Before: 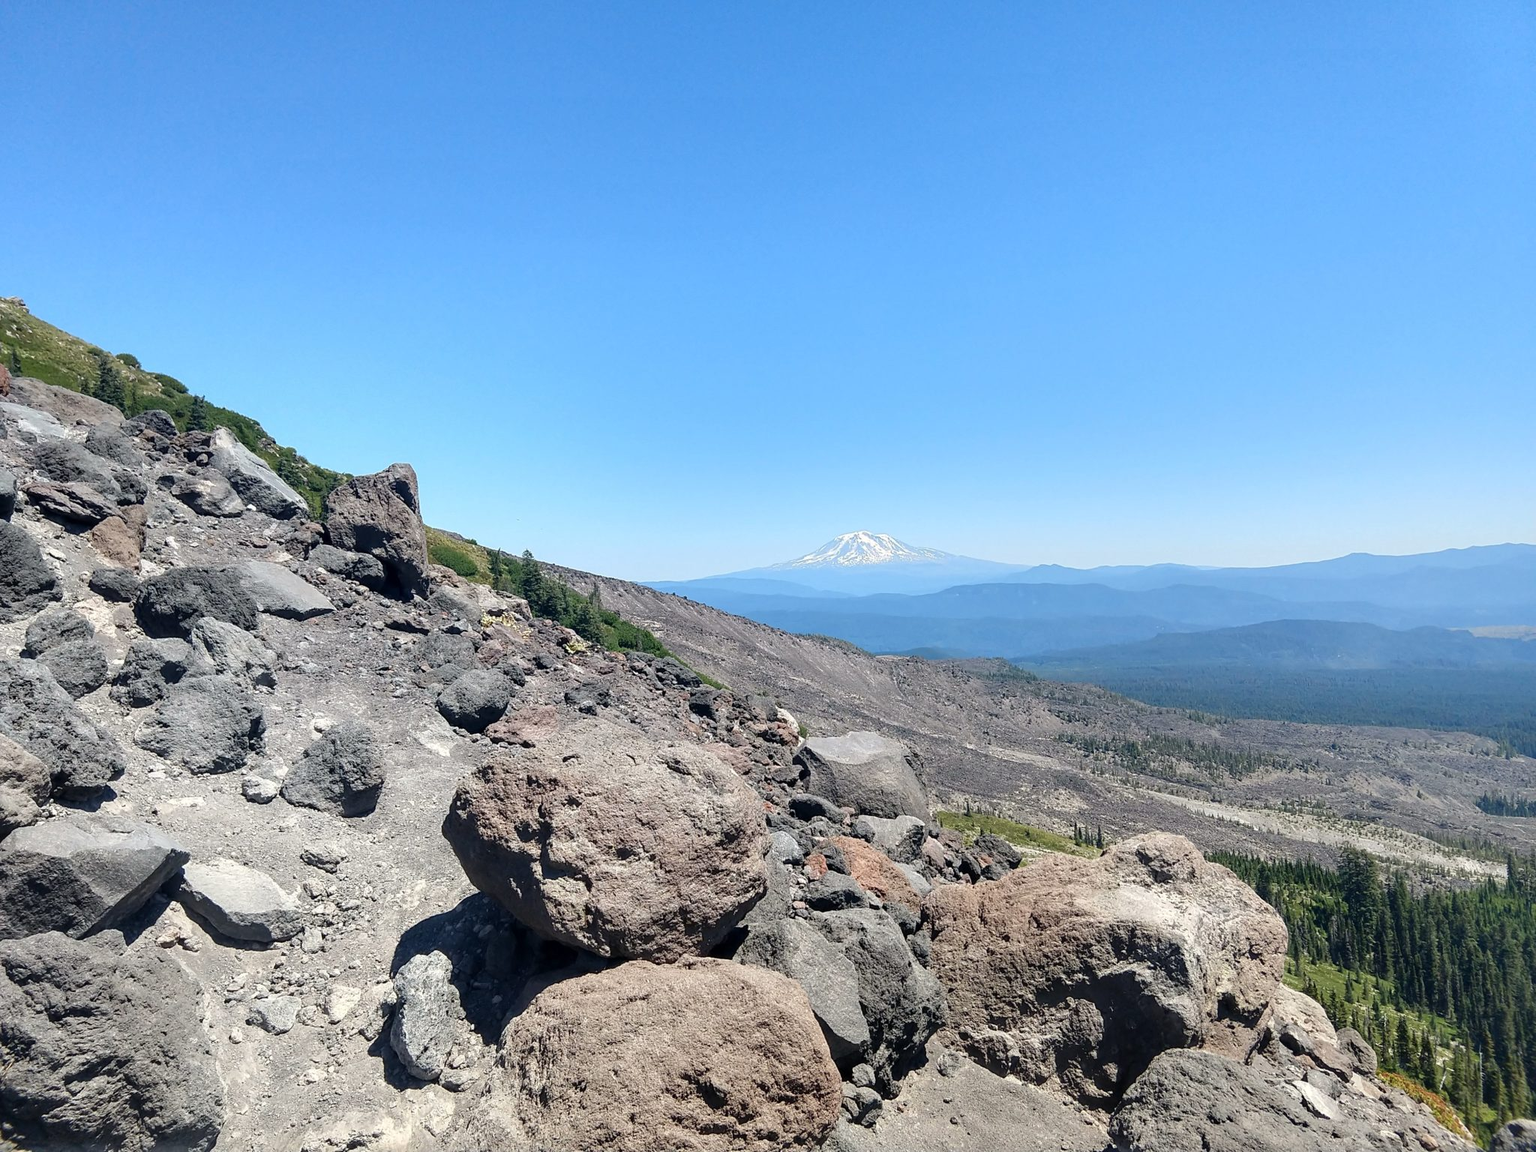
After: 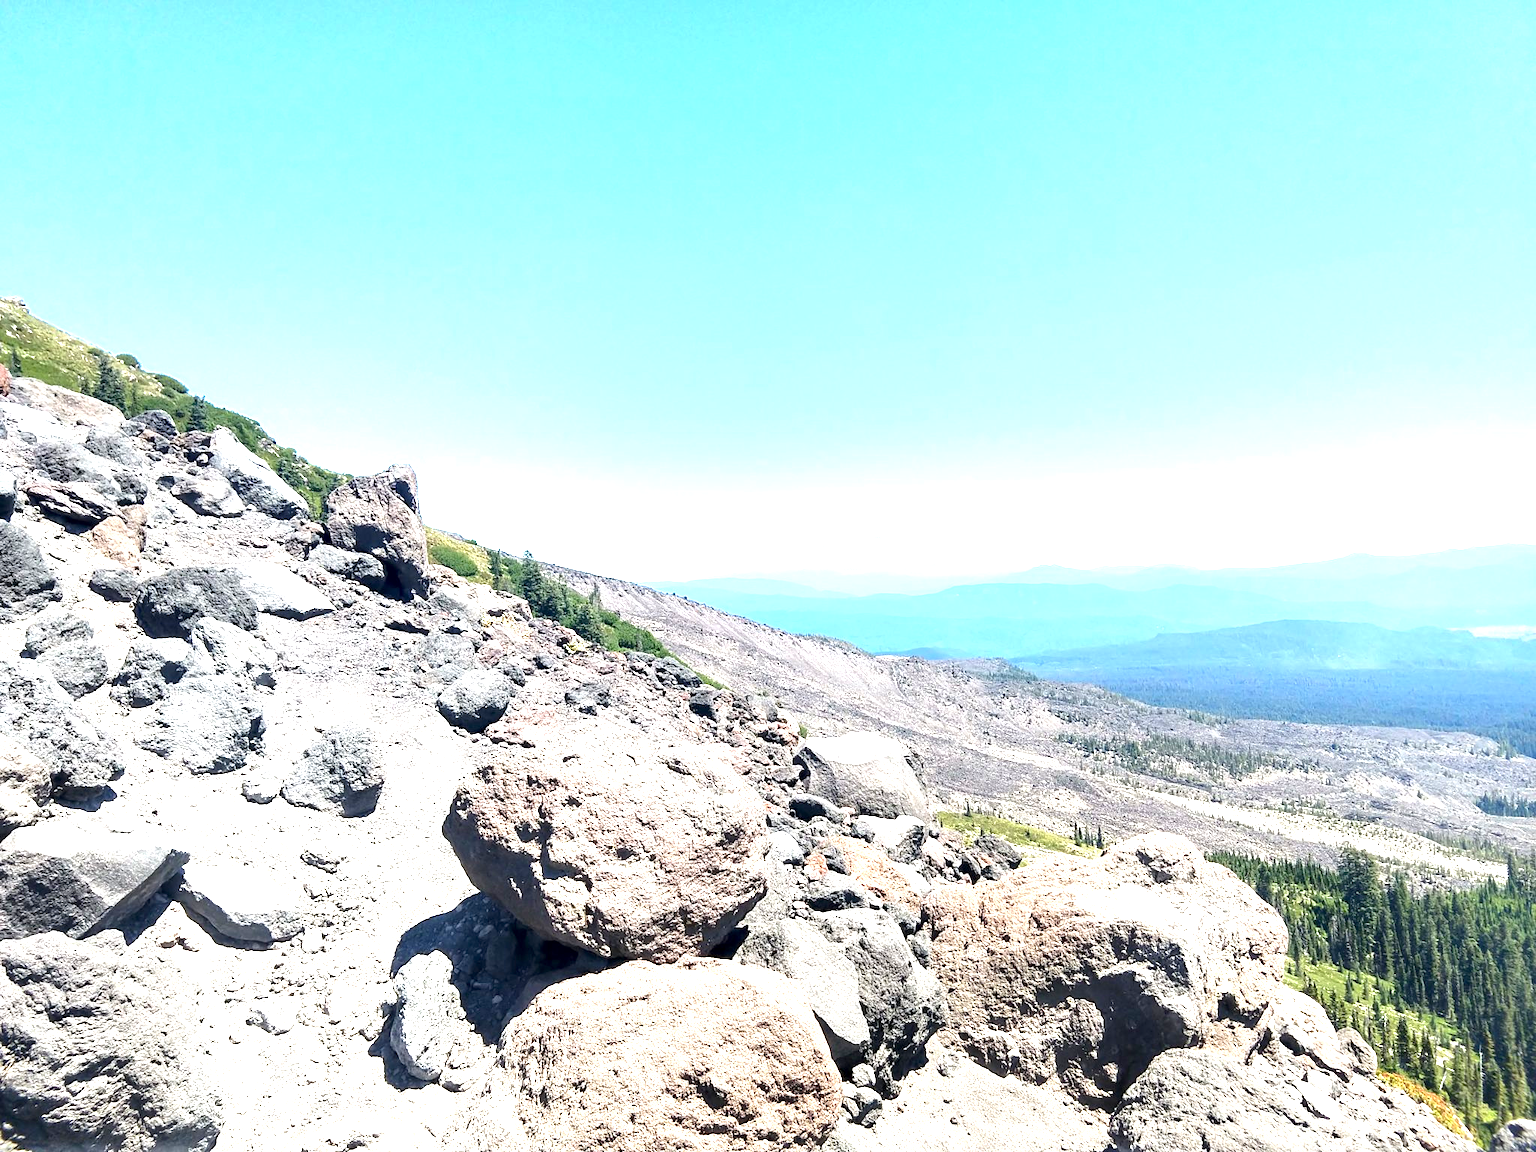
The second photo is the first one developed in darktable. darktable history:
exposure: black level correction 0.001, exposure 1.652 EV, compensate highlight preservation false
